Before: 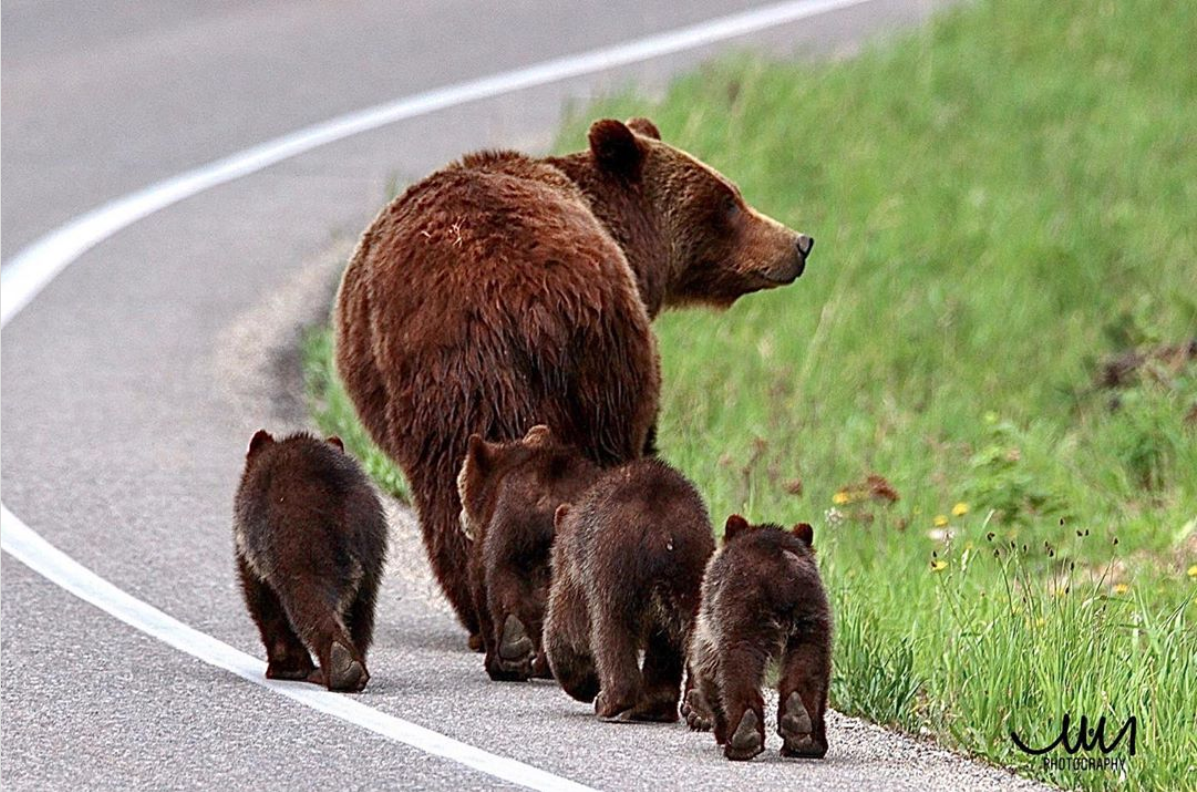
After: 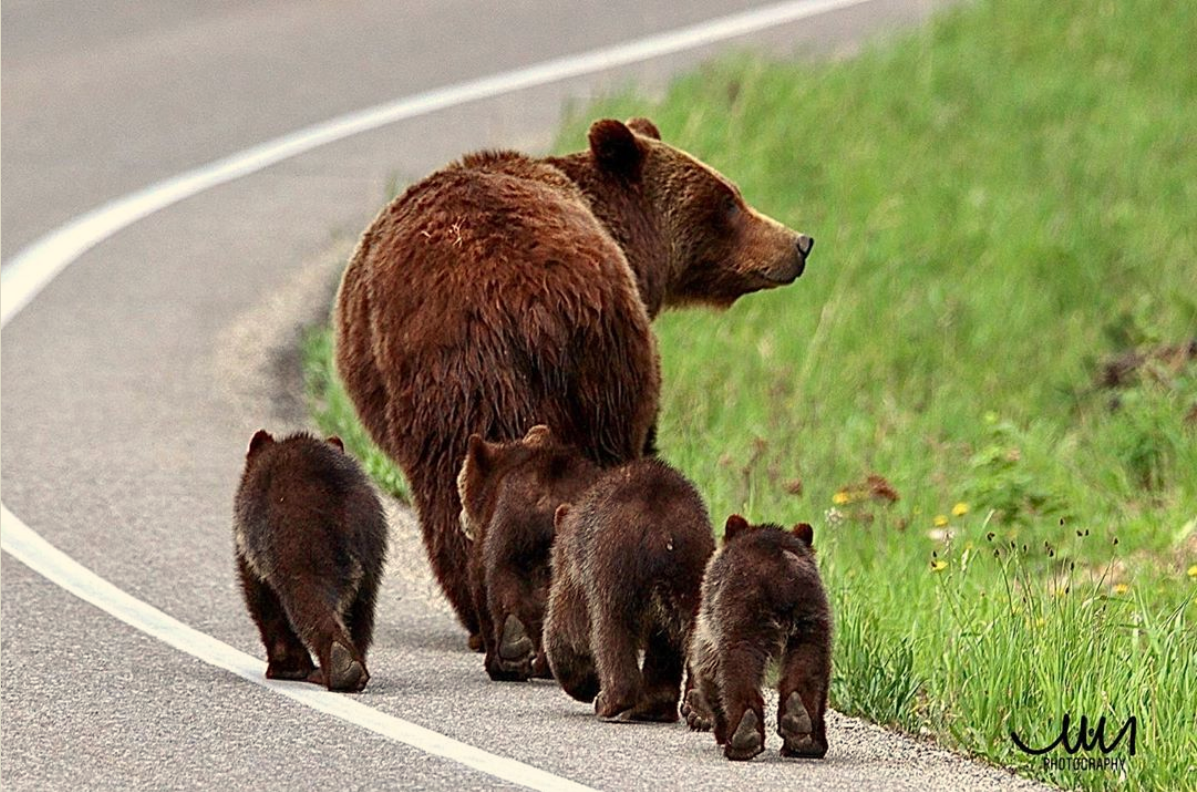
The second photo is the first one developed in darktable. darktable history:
white balance: red 1.029, blue 0.92
exposure: exposure -0.072 EV, compensate highlight preservation false
